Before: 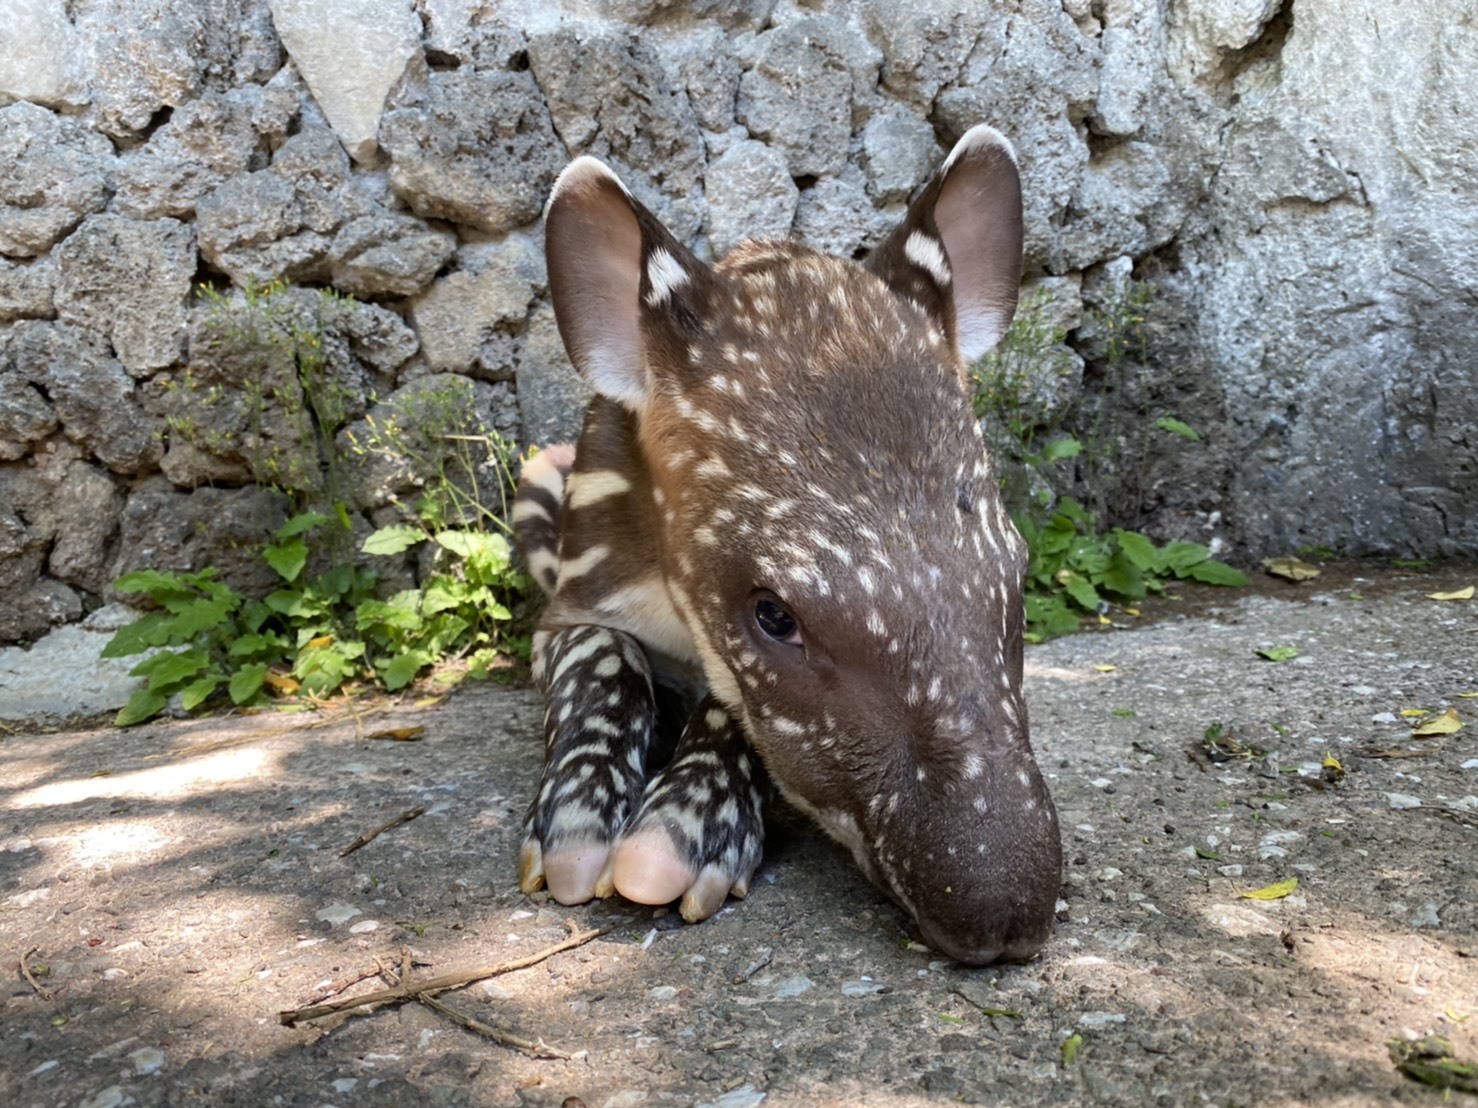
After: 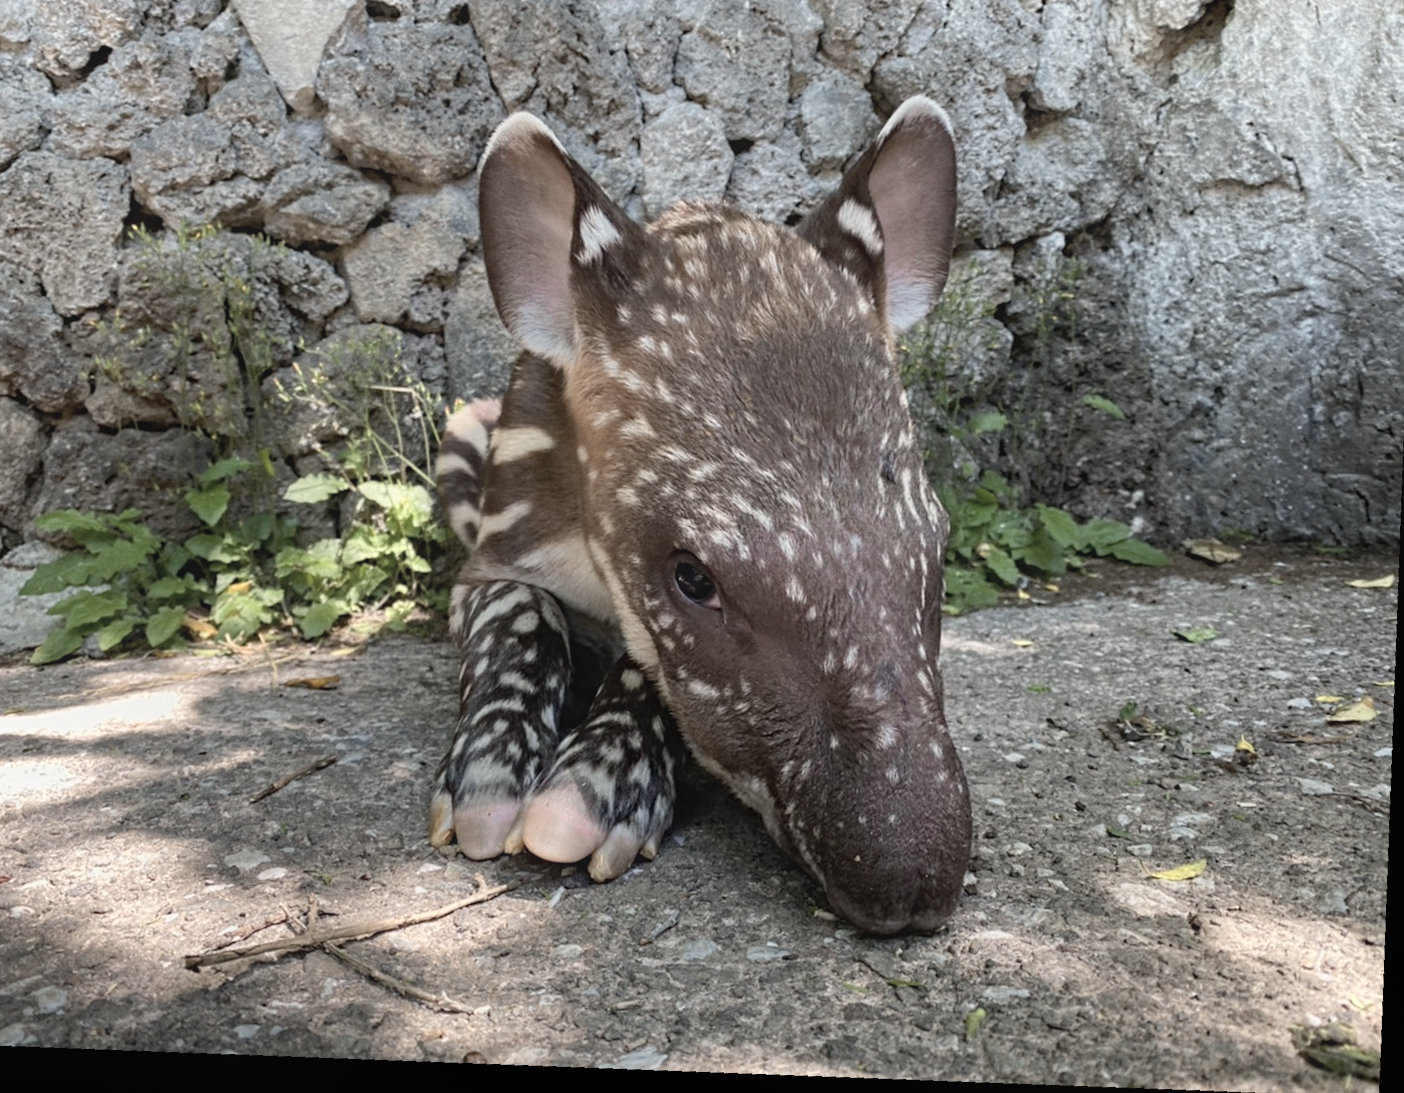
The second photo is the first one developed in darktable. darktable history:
haze removal: compatibility mode true, adaptive false
rotate and perspective: rotation 4.1°, automatic cropping off
color zones: curves: ch0 [(0, 0.6) (0.129, 0.585) (0.193, 0.596) (0.429, 0.5) (0.571, 0.5) (0.714, 0.5) (0.857, 0.5) (1, 0.6)]; ch1 [(0, 0.453) (0.112, 0.245) (0.213, 0.252) (0.429, 0.233) (0.571, 0.231) (0.683, 0.242) (0.857, 0.296) (1, 0.453)]
contrast equalizer: y [[0.439, 0.44, 0.442, 0.457, 0.493, 0.498], [0.5 ×6], [0.5 ×6], [0 ×6], [0 ×6]], mix 0.76
white balance: red 1.009, blue 0.985
grain: coarseness 0.09 ISO, strength 10%
crop and rotate: angle 1.96°, left 5.673%, top 5.673%
